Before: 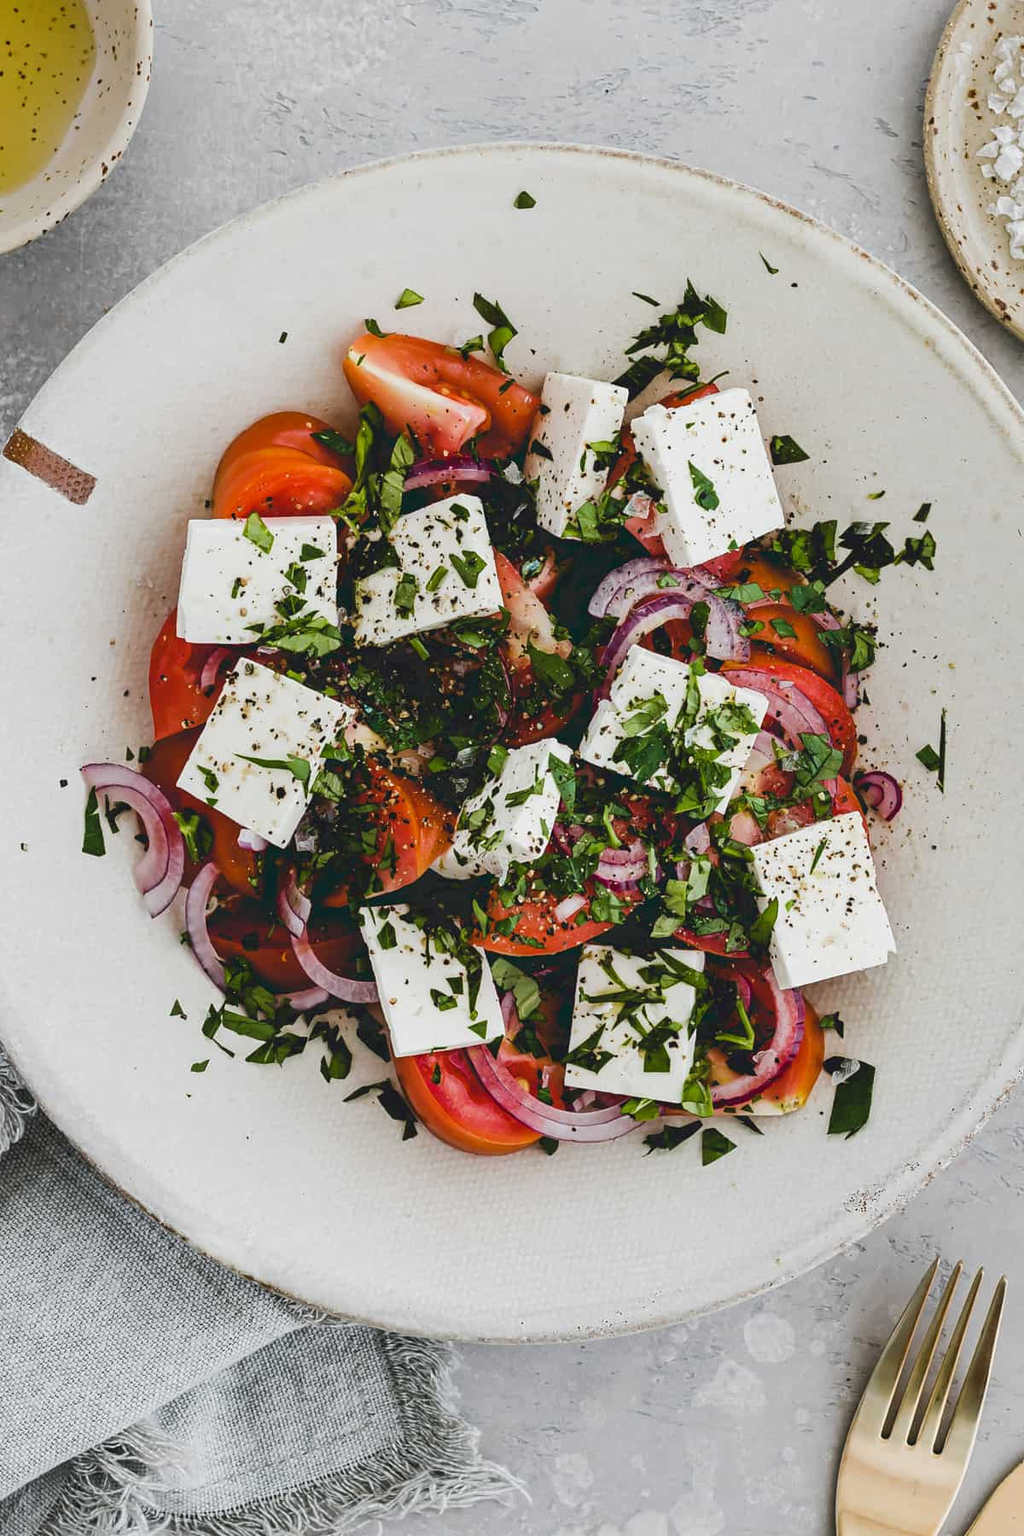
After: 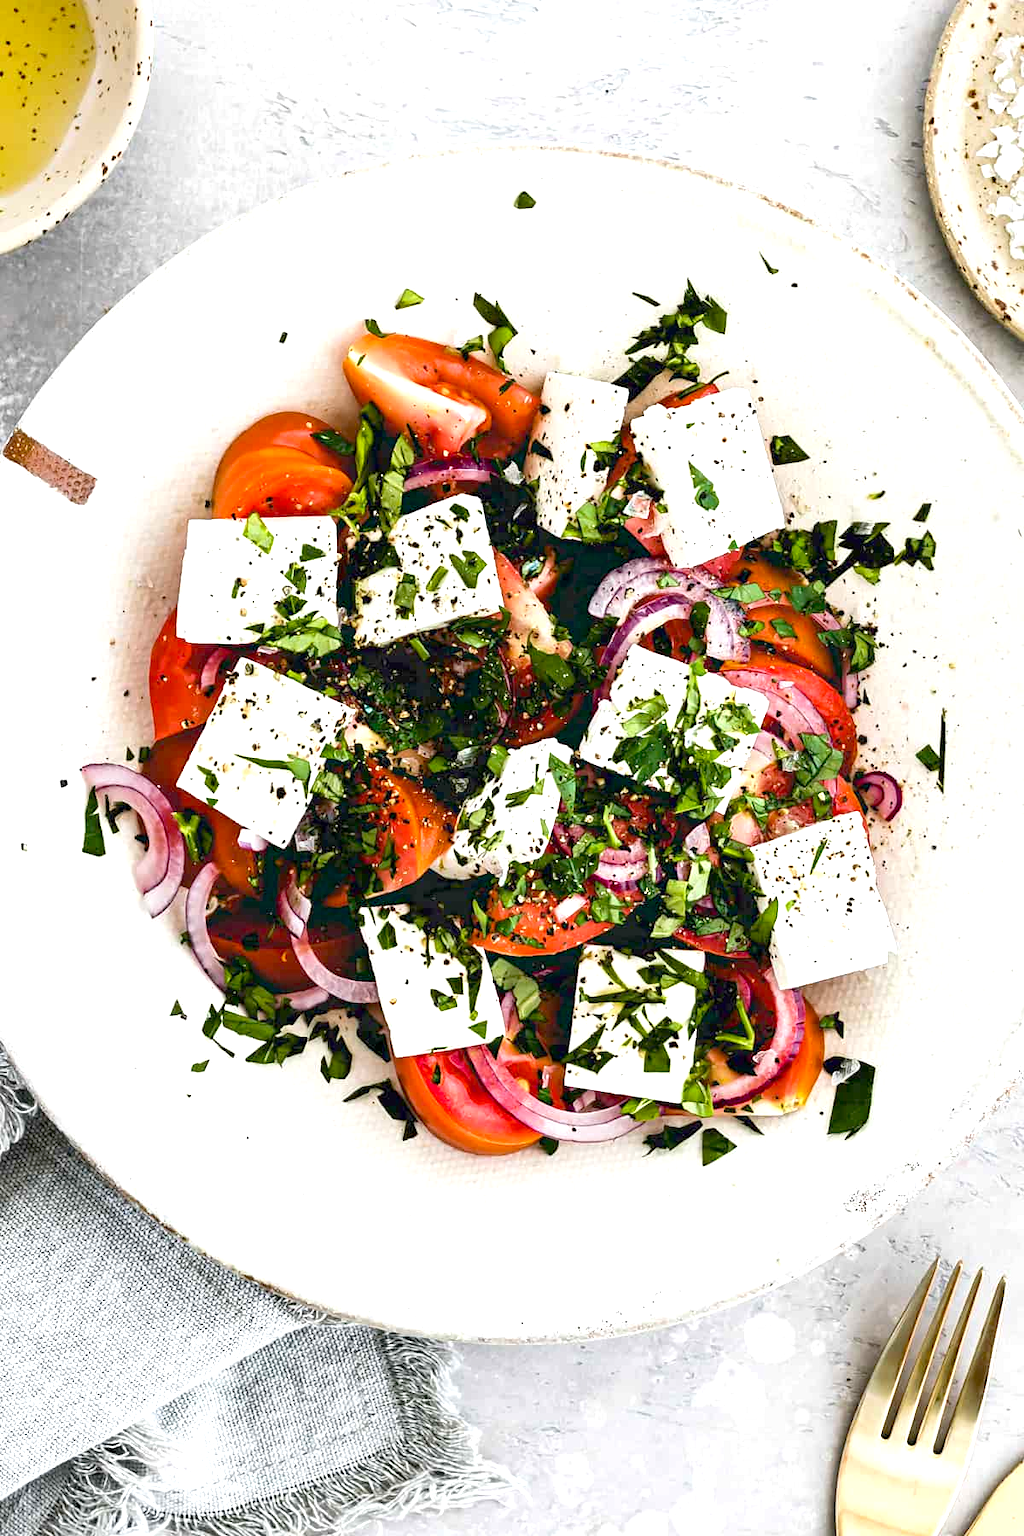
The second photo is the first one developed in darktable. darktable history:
exposure: black level correction 0.01, exposure 1 EV, compensate highlight preservation false
color calibration: illuminant same as pipeline (D50), adaptation none (bypass)
